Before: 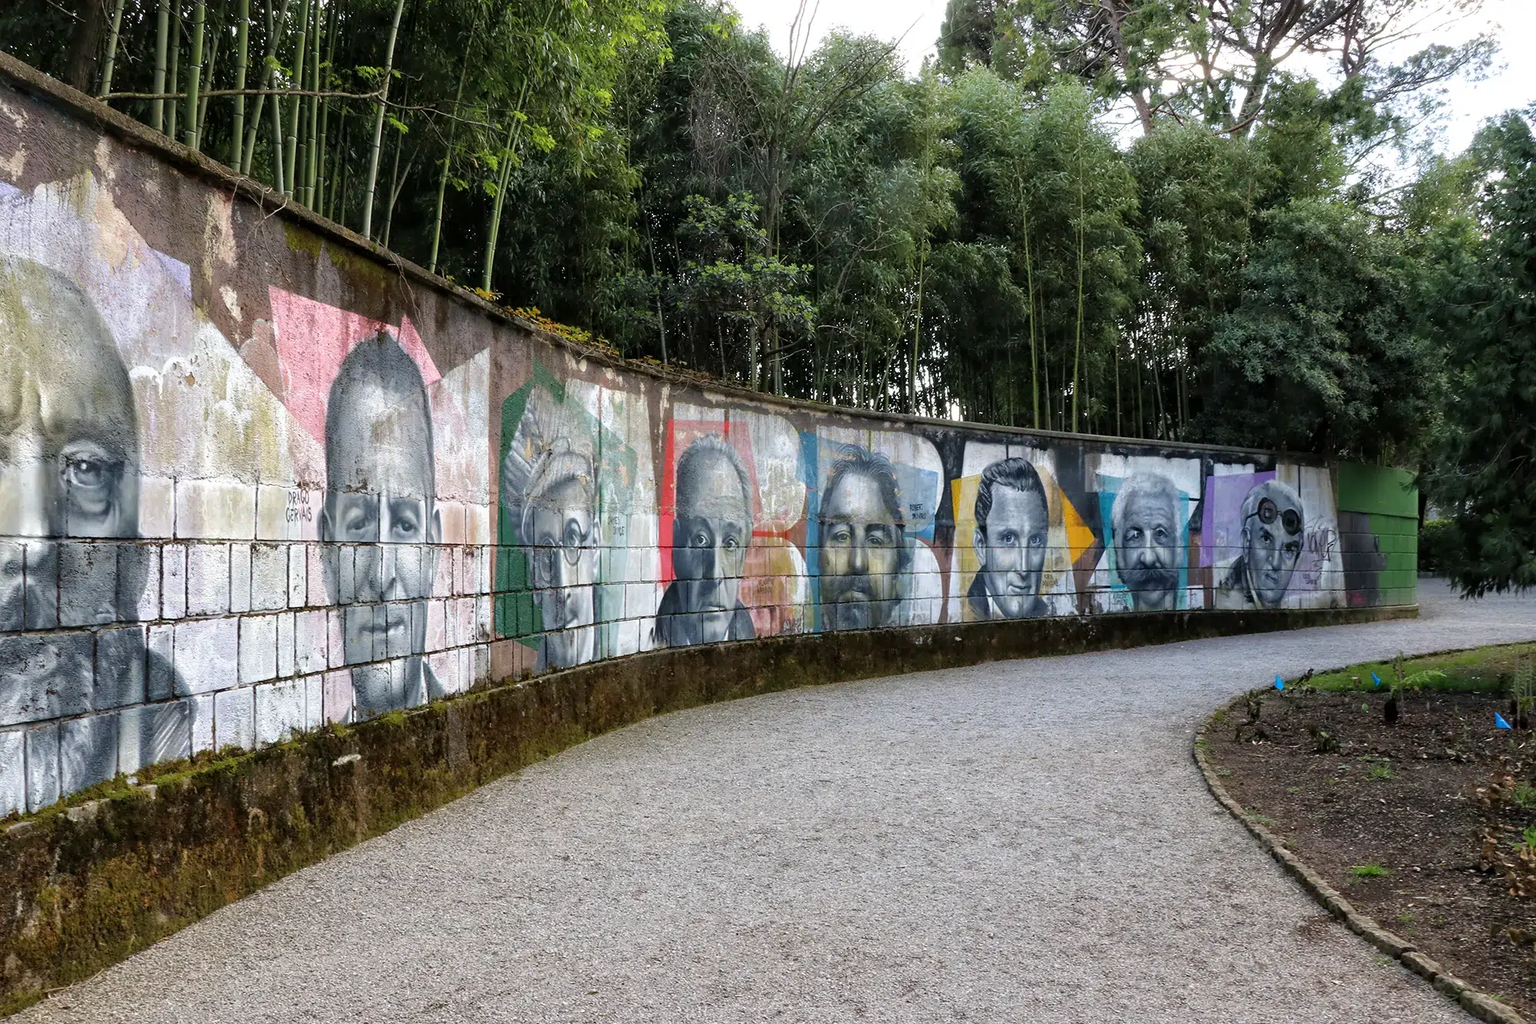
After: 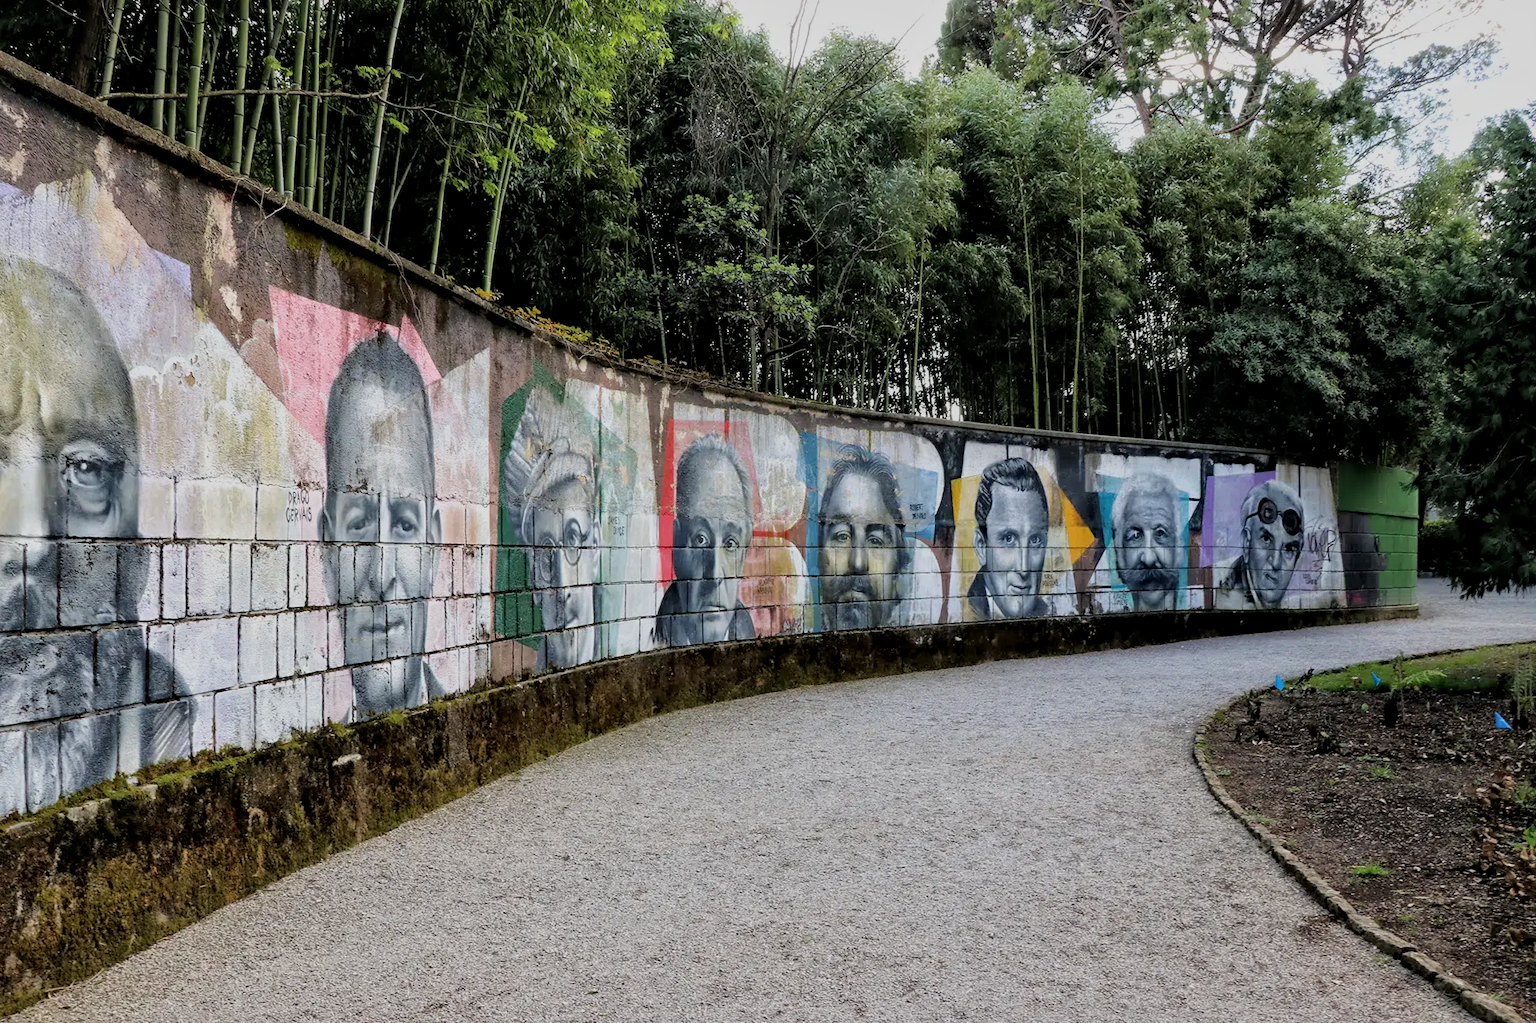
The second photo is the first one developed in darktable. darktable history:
local contrast: mode bilateral grid, contrast 29, coarseness 26, midtone range 0.2
filmic rgb: black relative exposure -7.65 EV, white relative exposure 4.56 EV, hardness 3.61, color science v6 (2022)
